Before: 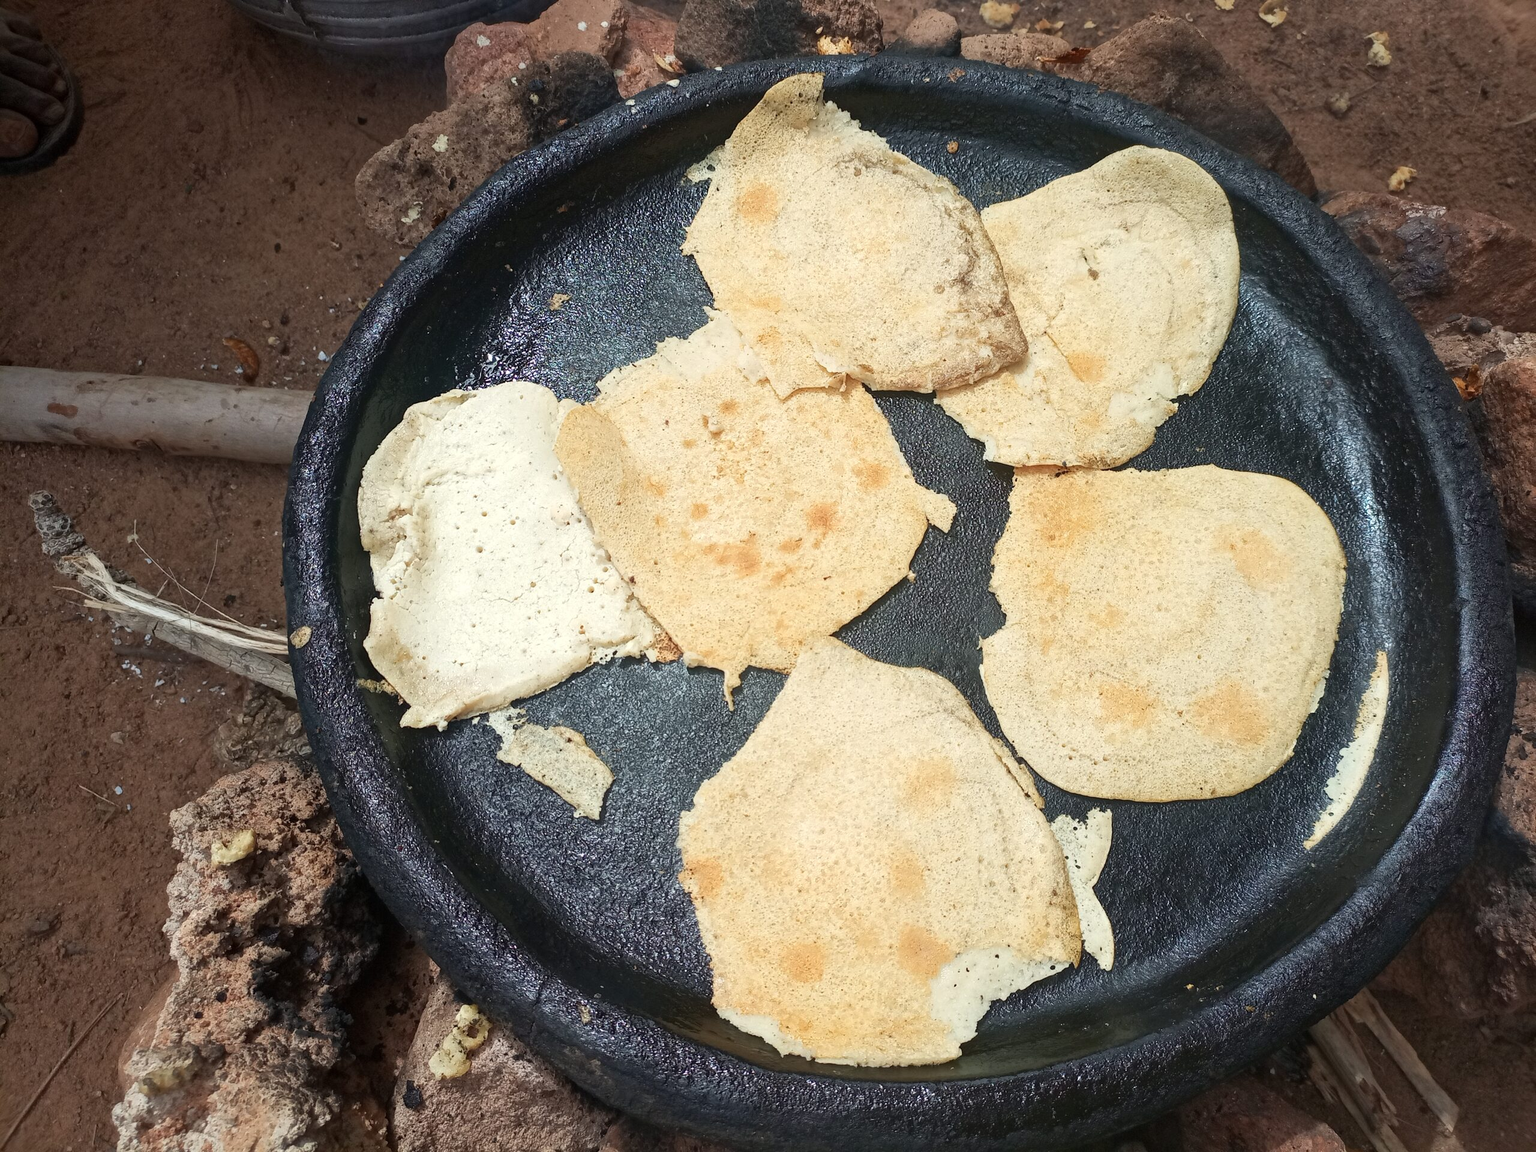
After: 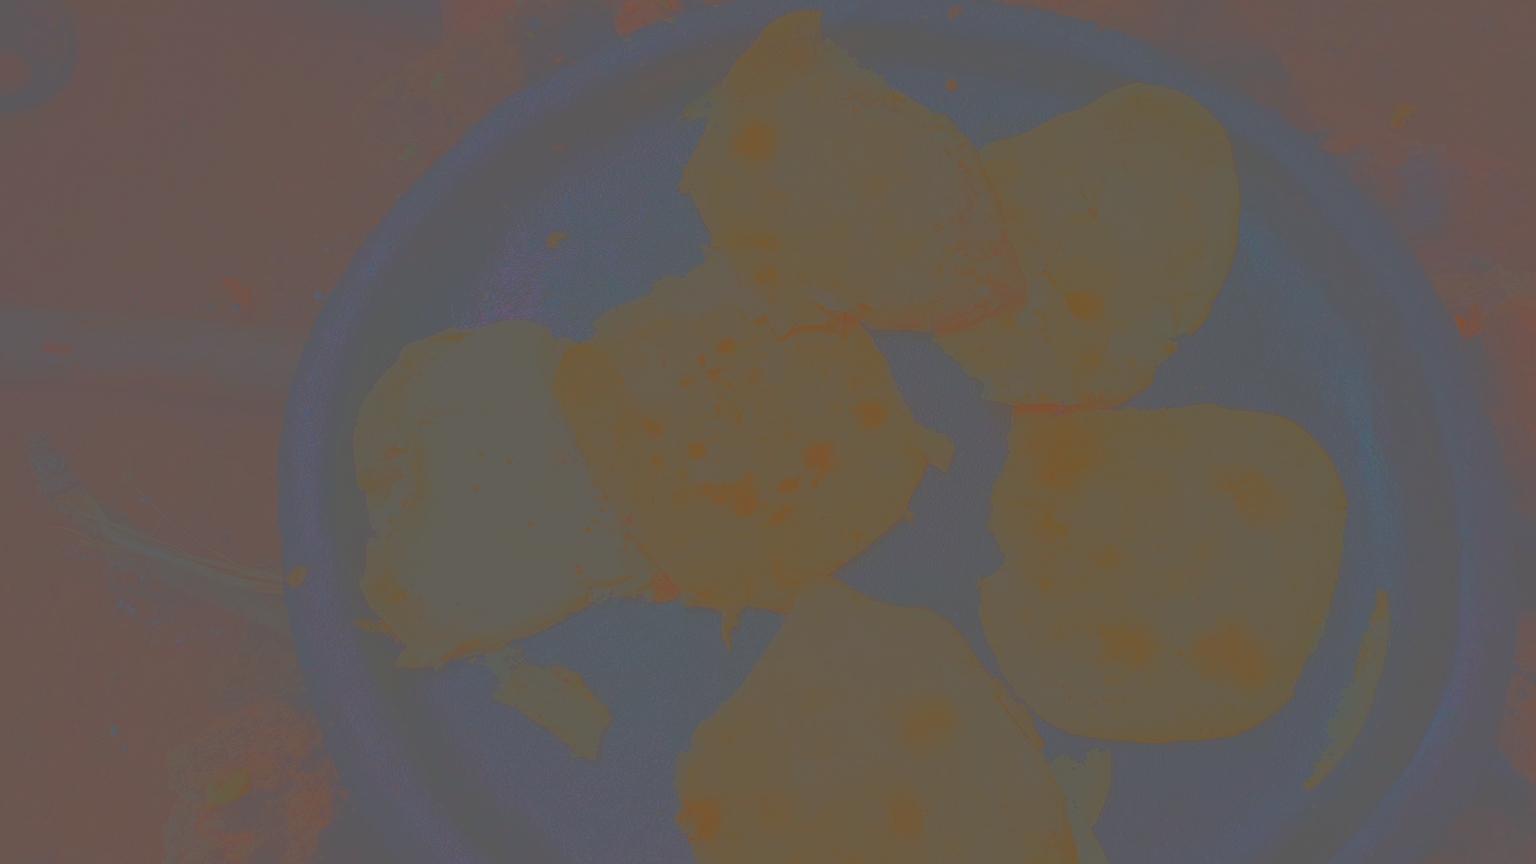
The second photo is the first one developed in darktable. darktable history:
sharpen: on, module defaults
contrast brightness saturation: contrast -0.972, brightness -0.179, saturation 0.754
color correction: highlights a* -20.64, highlights b* 21, shadows a* 19.64, shadows b* -20.21, saturation 0.406
crop: left 0.401%, top 5.503%, bottom 19.783%
